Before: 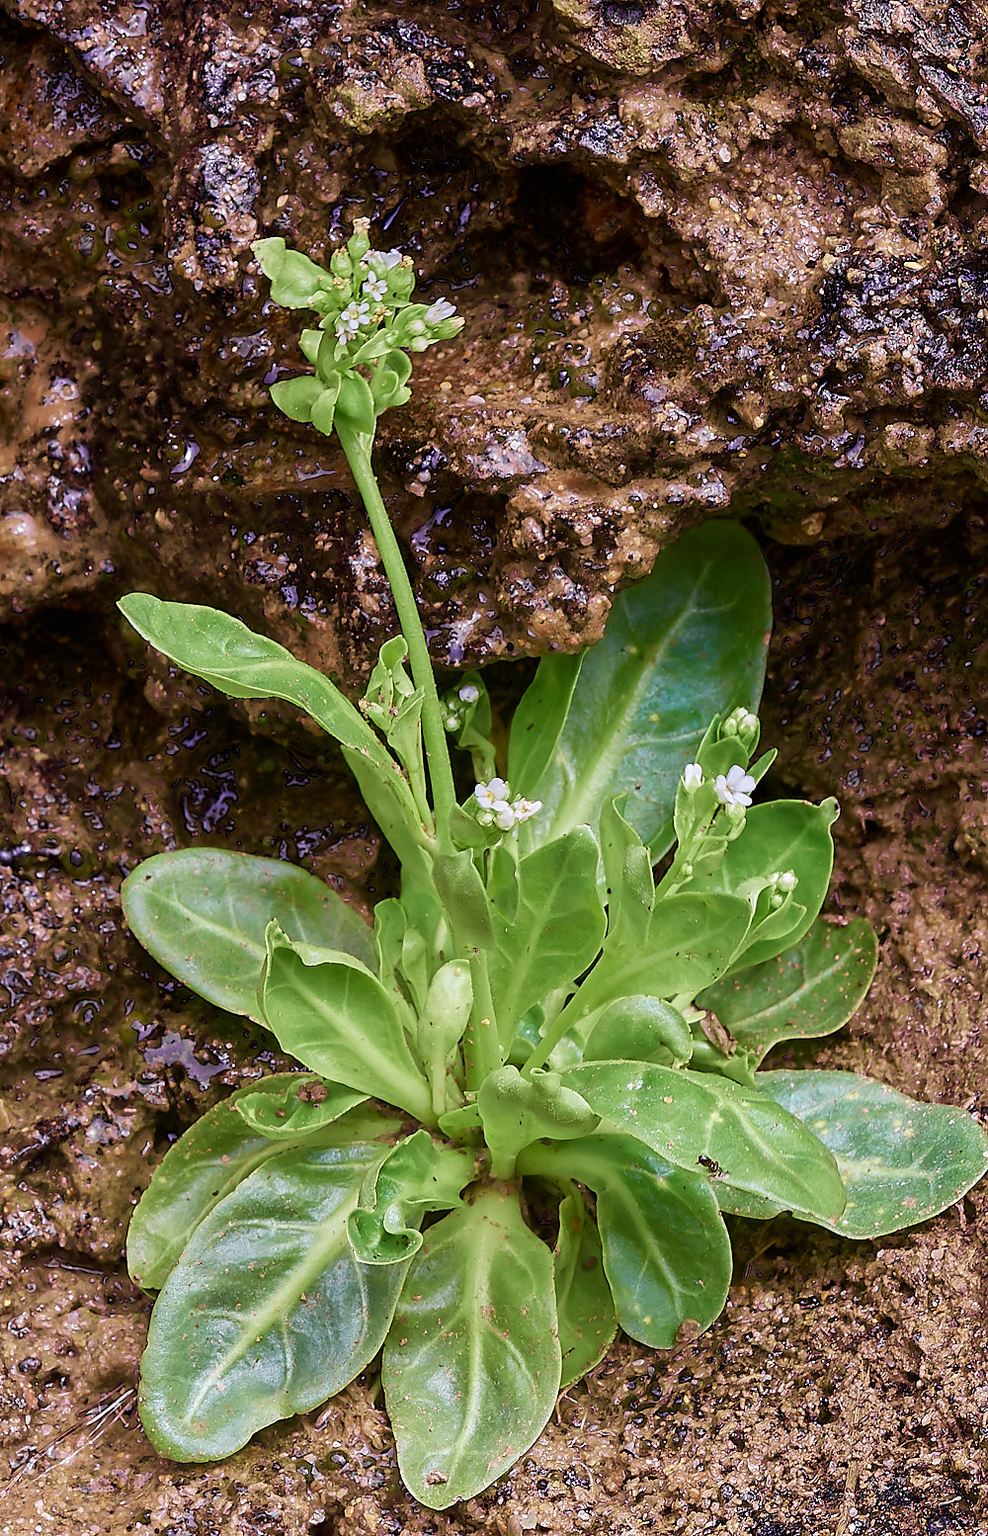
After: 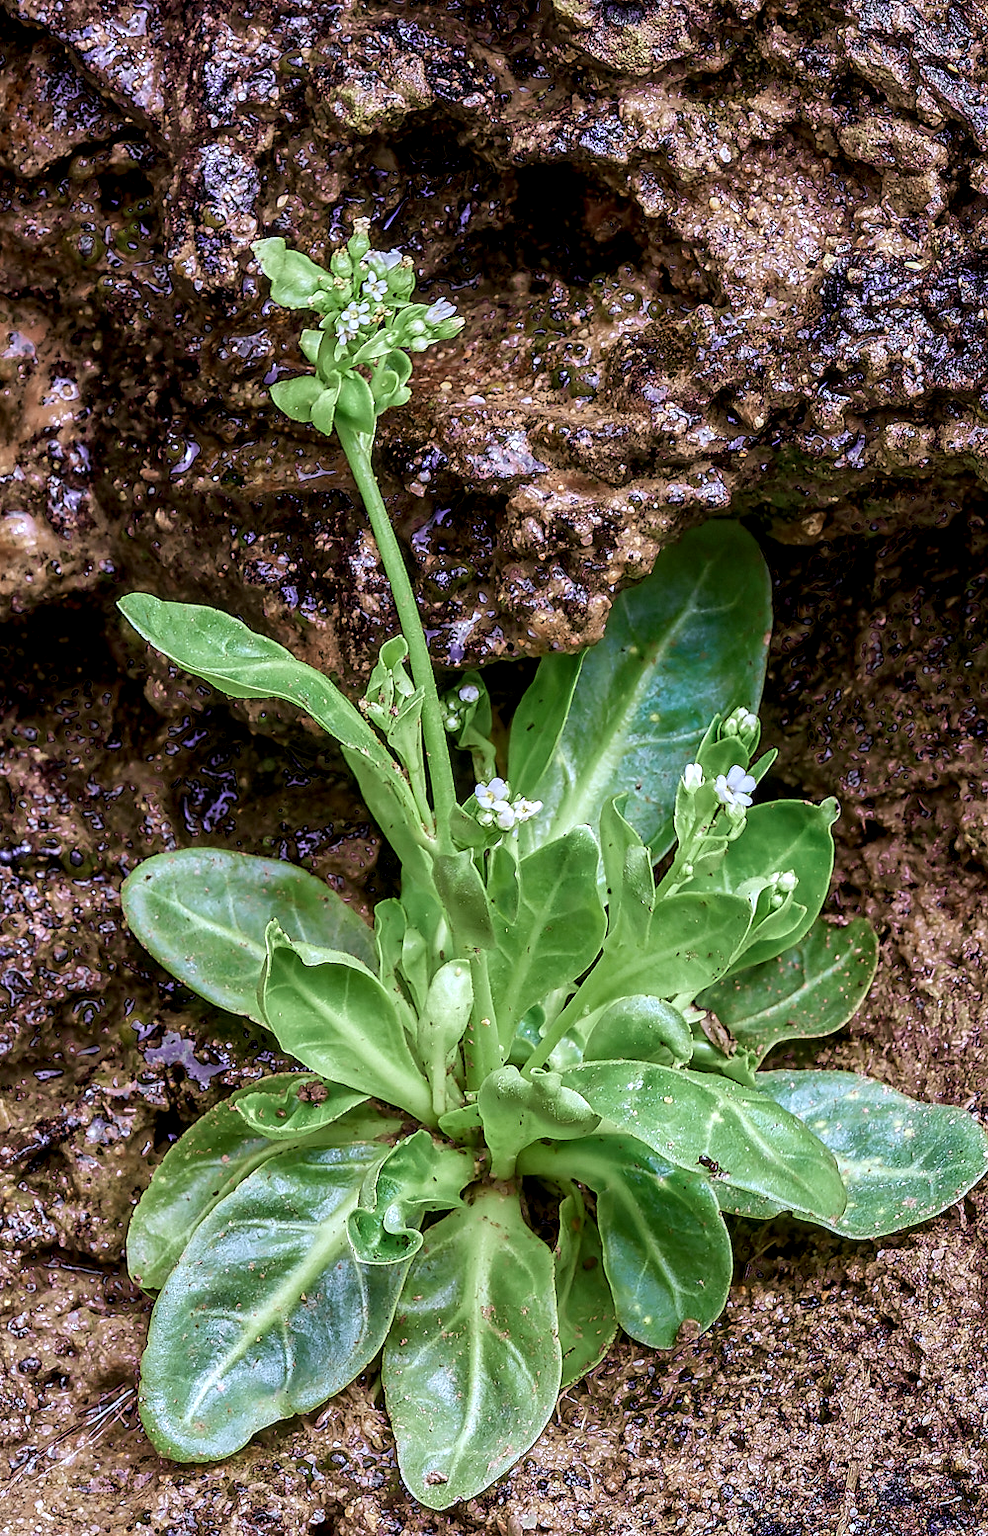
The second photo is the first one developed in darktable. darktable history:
color balance rgb: on, module defaults
color calibration: x 0.37, y 0.382, temperature 4313.32 K
local contrast: detail 150%
